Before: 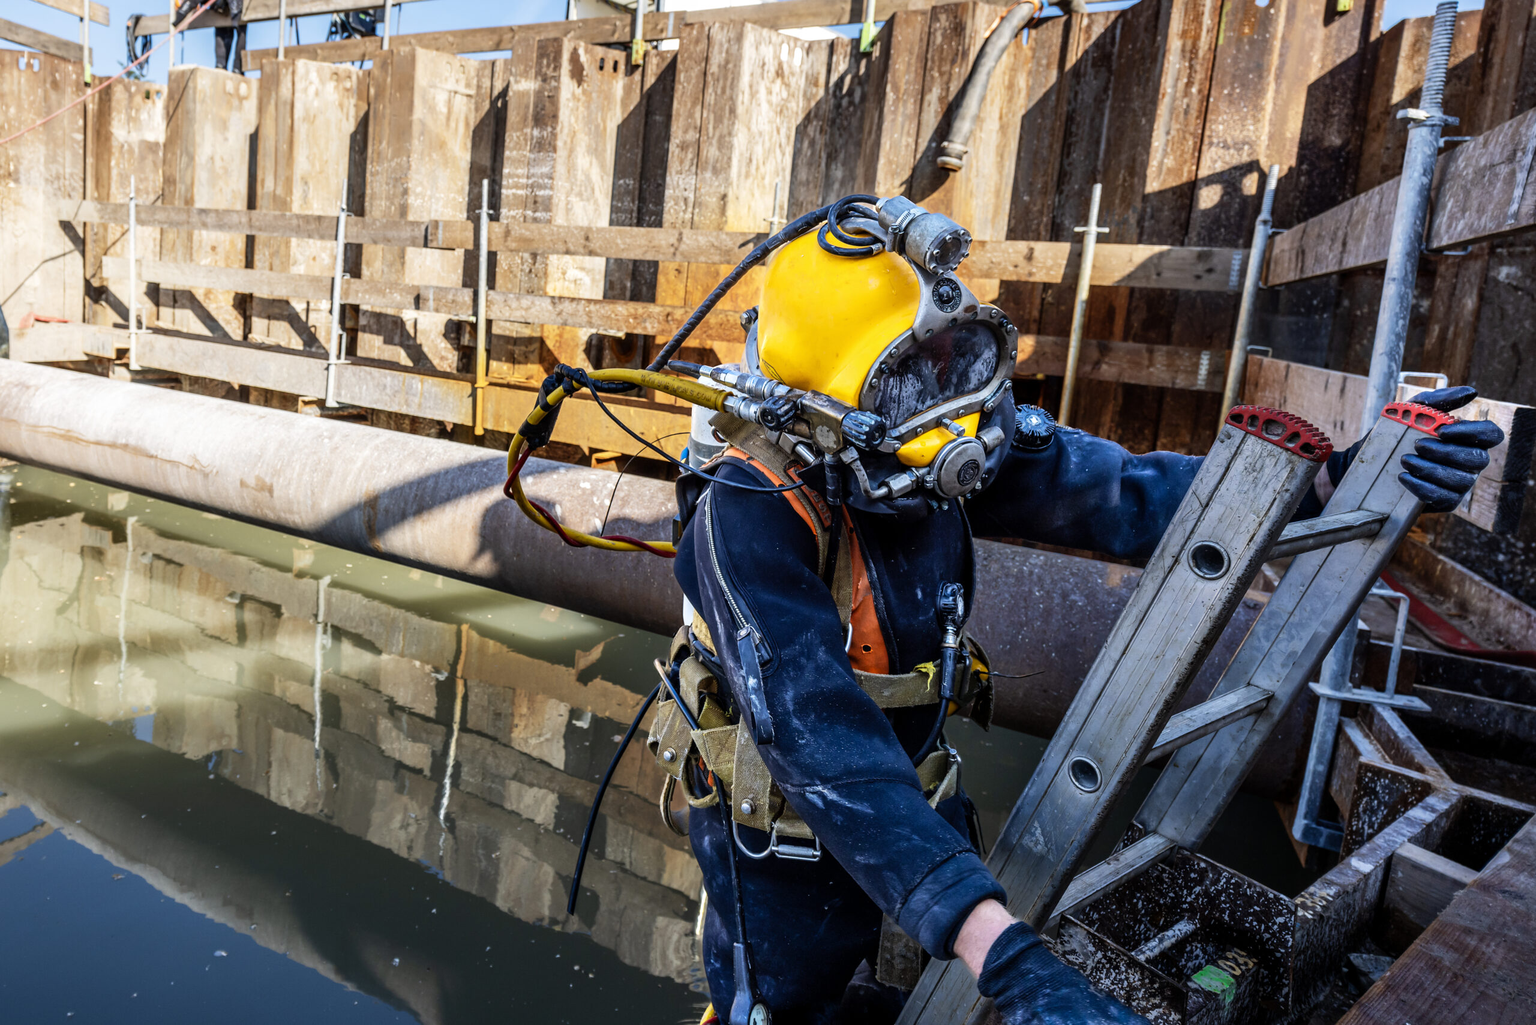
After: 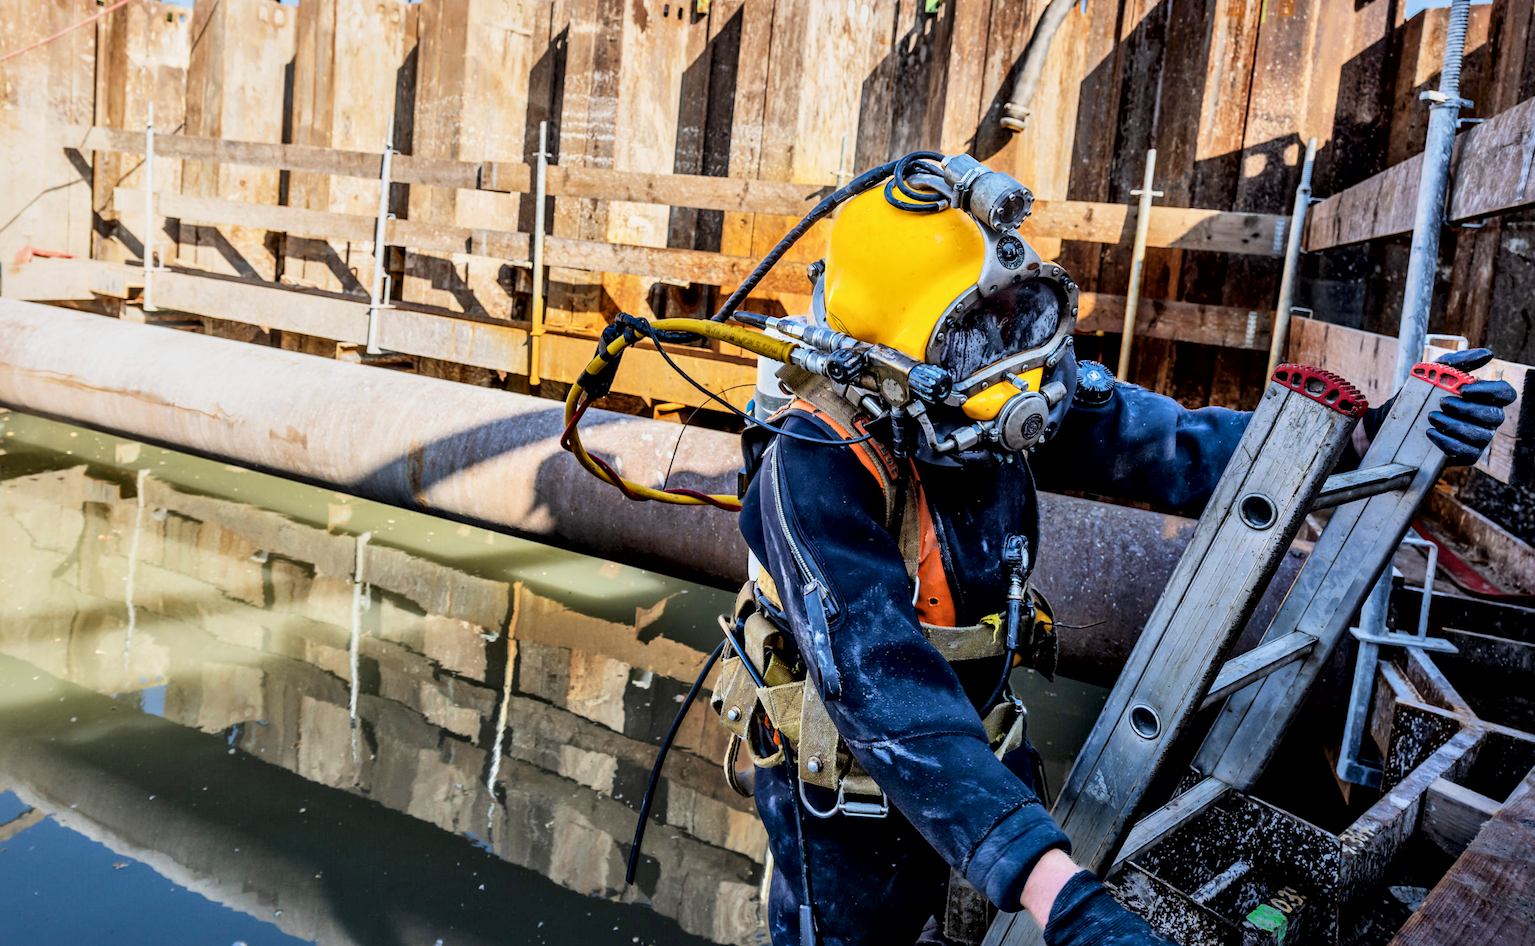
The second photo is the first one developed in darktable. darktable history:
local contrast: mode bilateral grid, contrast 25, coarseness 47, detail 151%, midtone range 0.2
exposure: black level correction 0.001, exposure 0.5 EV, compensate exposure bias true, compensate highlight preservation false
filmic rgb: black relative exposure -7.65 EV, white relative exposure 4.56 EV, hardness 3.61, color science v6 (2022)
rotate and perspective: rotation -0.013°, lens shift (vertical) -0.027, lens shift (horizontal) 0.178, crop left 0.016, crop right 0.989, crop top 0.082, crop bottom 0.918
